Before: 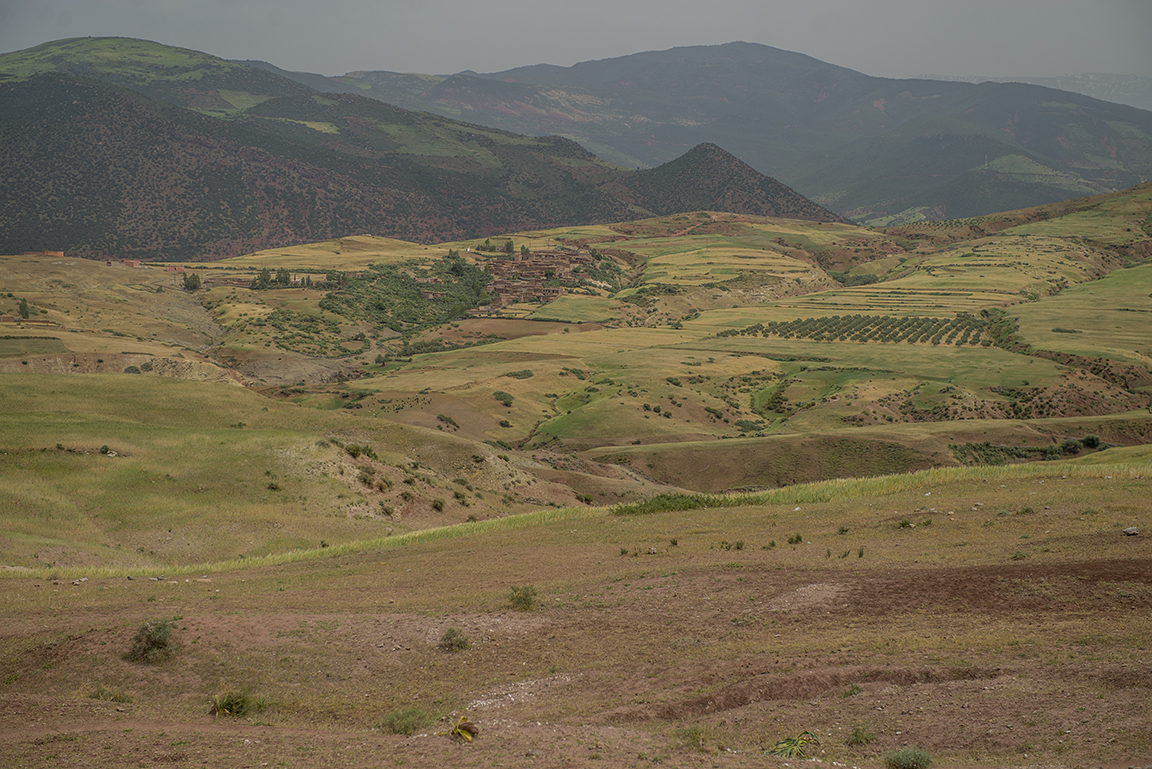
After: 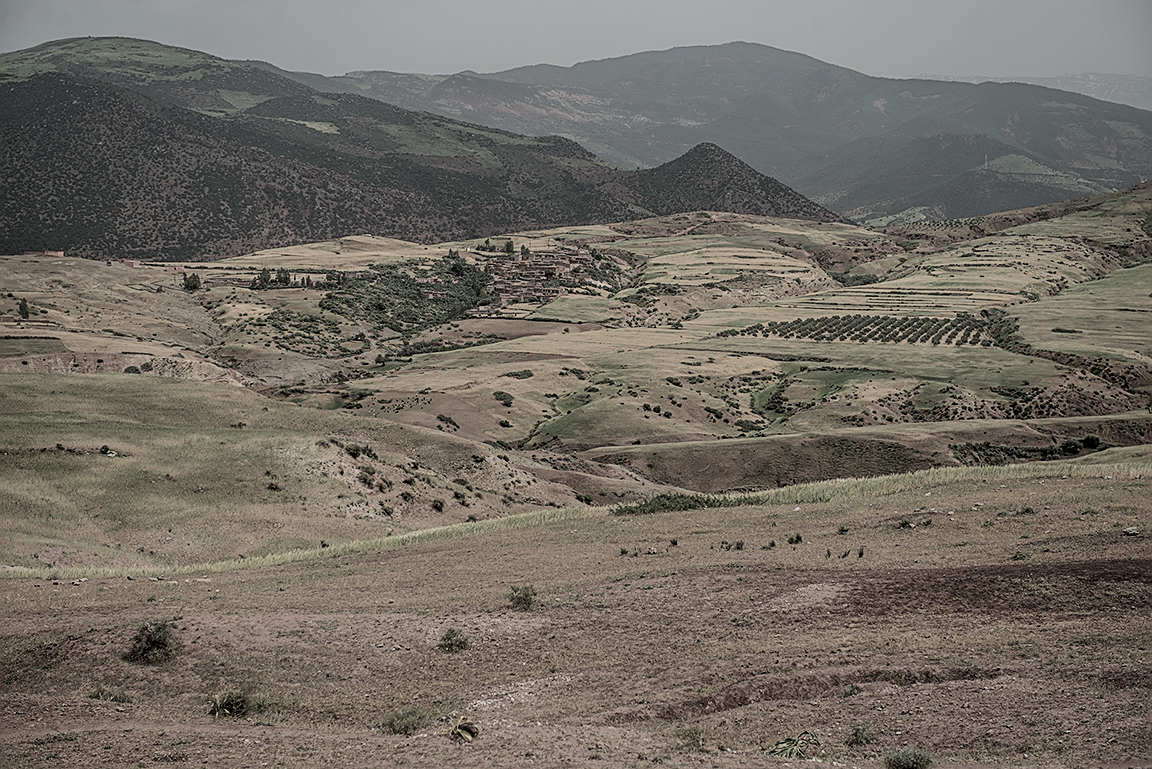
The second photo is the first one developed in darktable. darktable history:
exposure: exposure 0.203 EV, compensate exposure bias true, compensate highlight preservation false
filmic rgb: black relative exposure -5.05 EV, white relative exposure 3.97 EV, hardness 2.89, contrast 1.41, highlights saturation mix -29.91%, preserve chrominance RGB euclidean norm, color science v5 (2021), iterations of high-quality reconstruction 0, contrast in shadows safe, contrast in highlights safe
sharpen: on, module defaults
